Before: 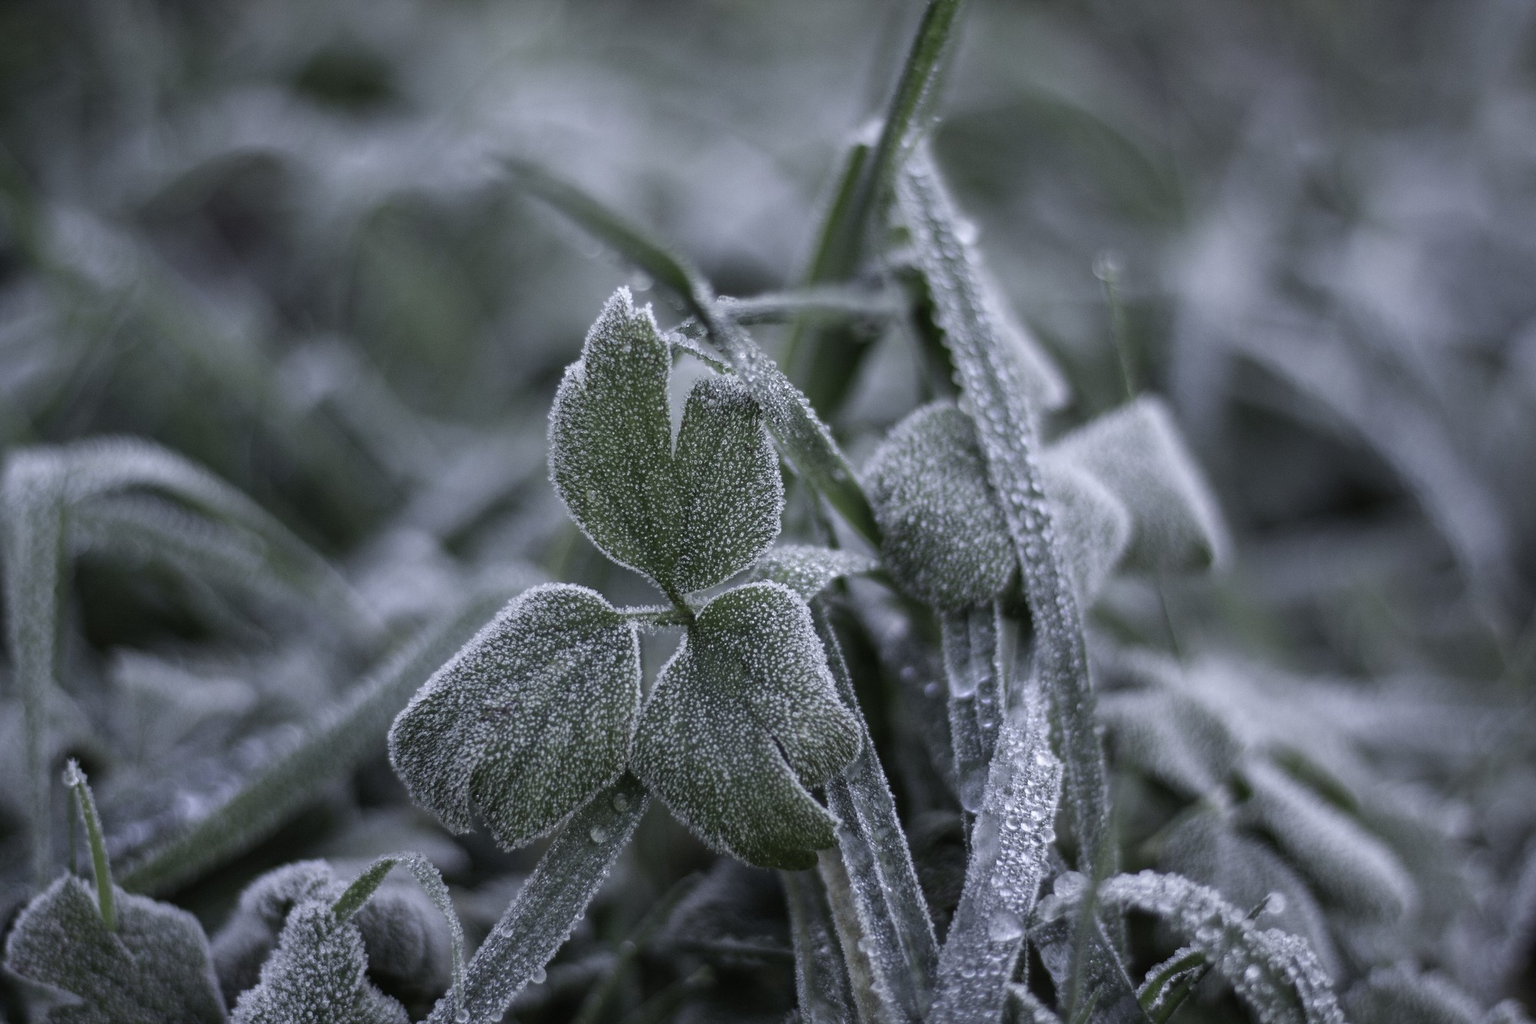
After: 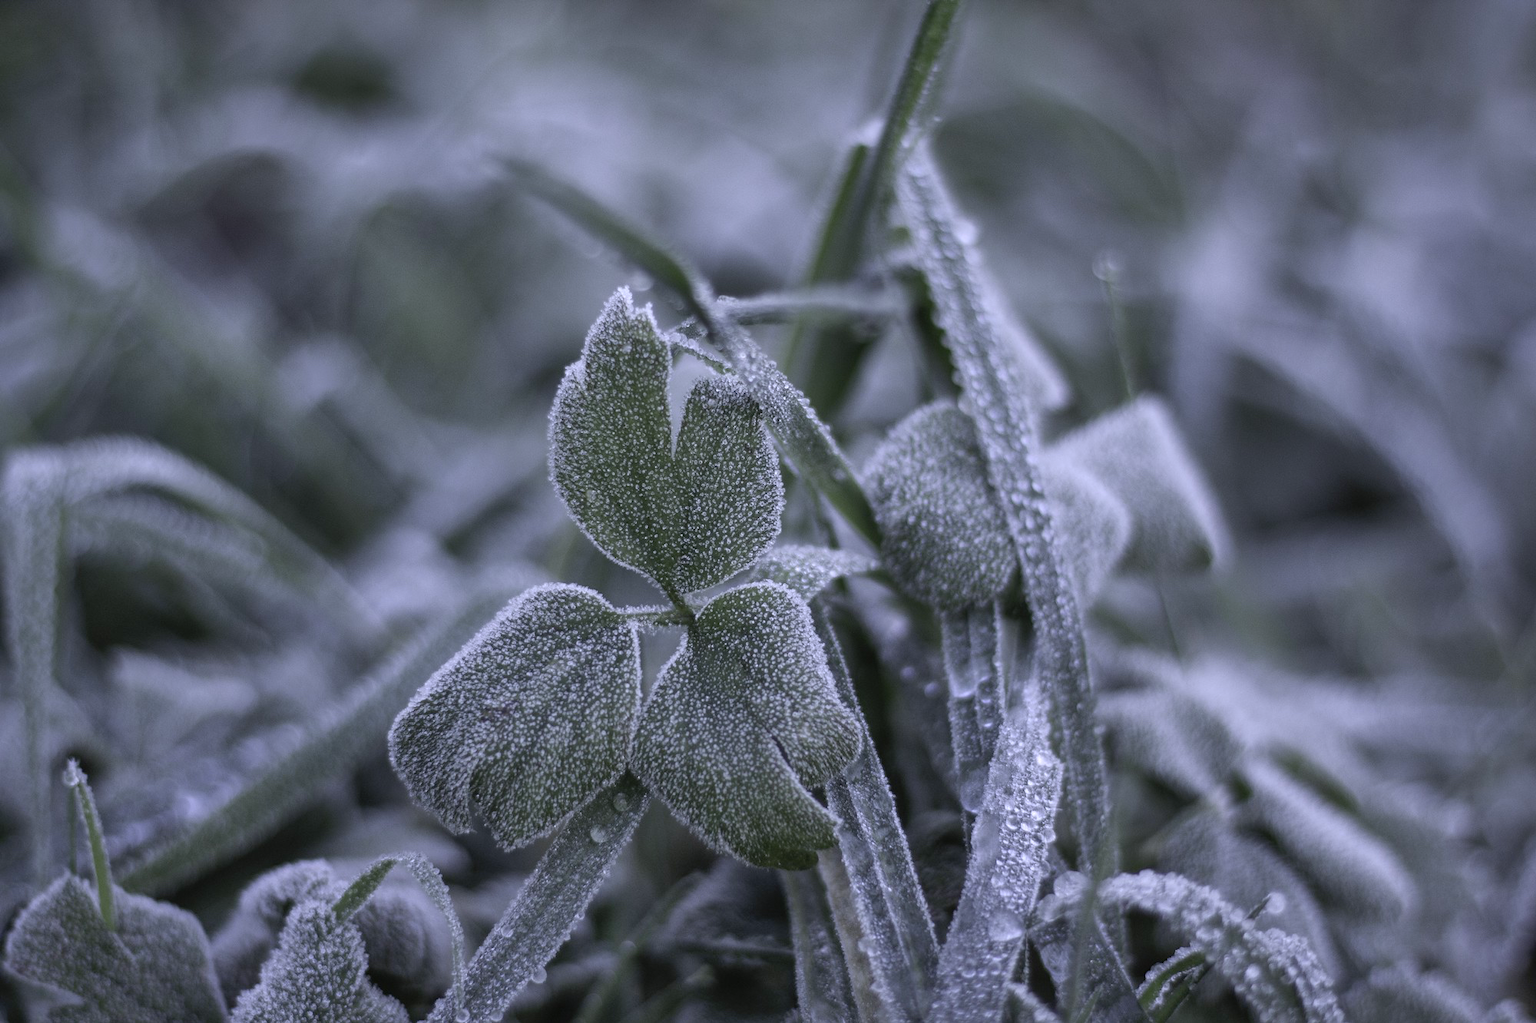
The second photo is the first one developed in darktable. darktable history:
white balance: red 1.004, blue 1.096
shadows and highlights: on, module defaults
